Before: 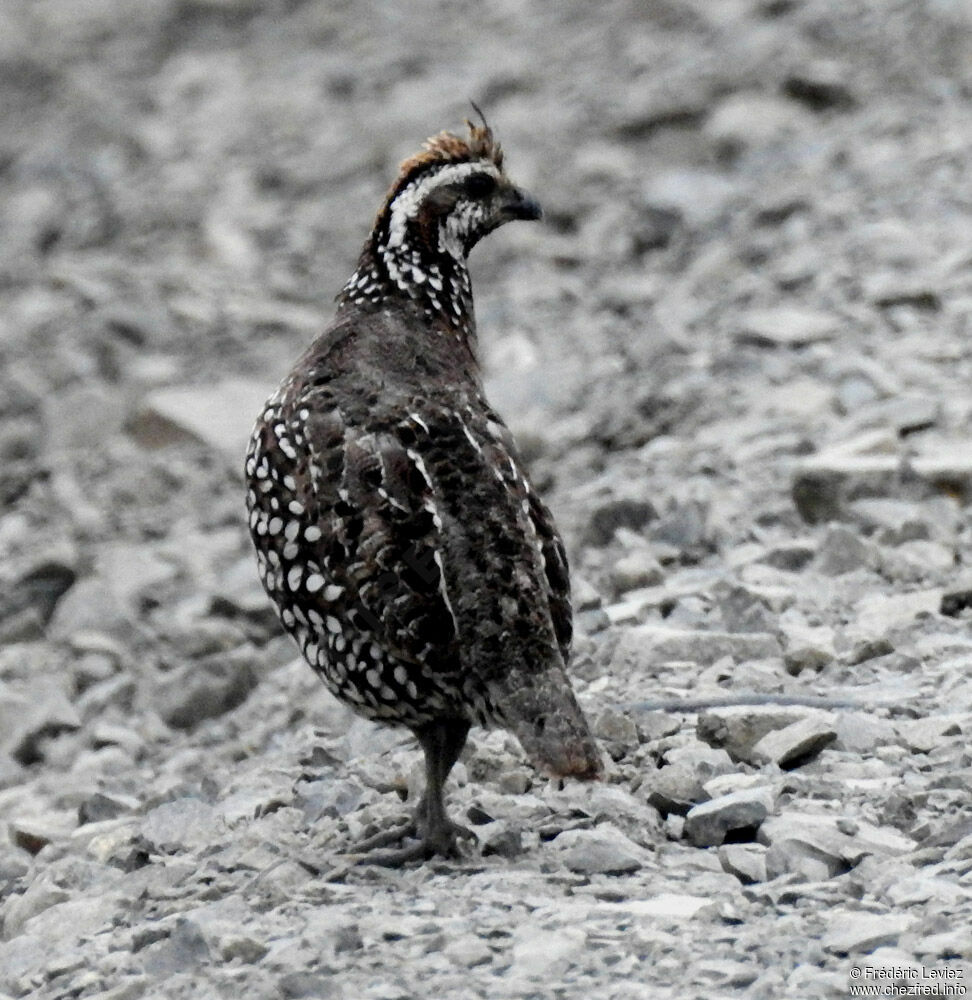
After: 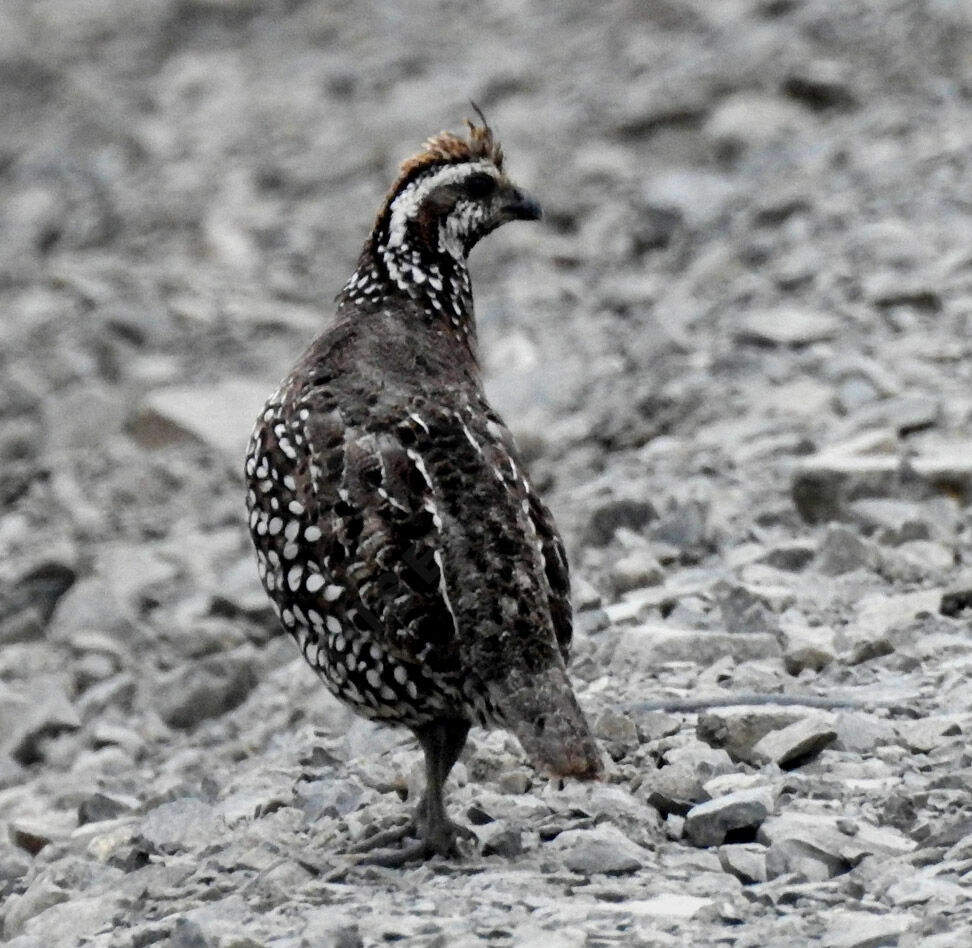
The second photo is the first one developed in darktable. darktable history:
shadows and highlights: low approximation 0.01, soften with gaussian
crop and rotate: top 0.003%, bottom 5.114%
